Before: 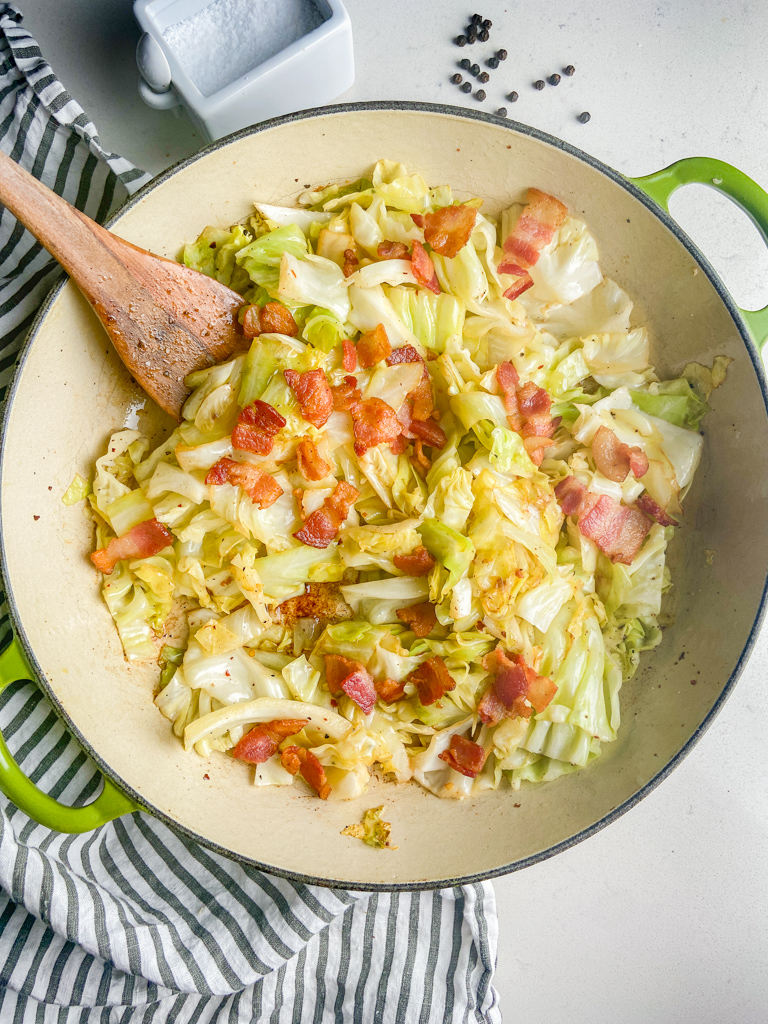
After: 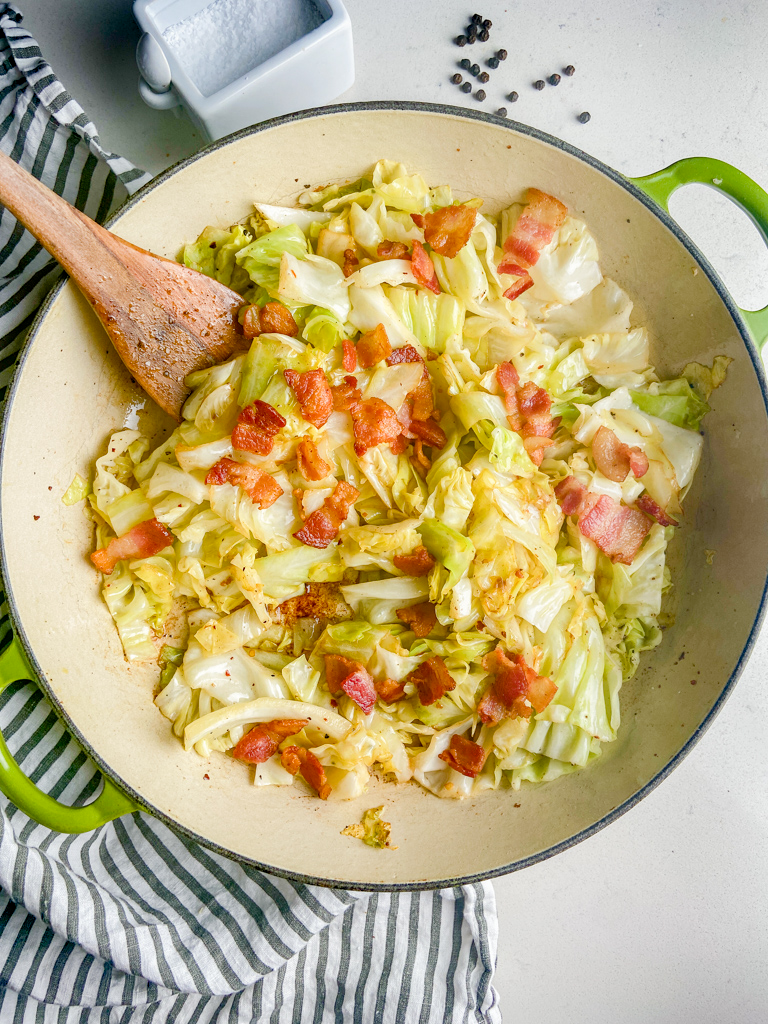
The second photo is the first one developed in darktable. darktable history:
color balance rgb: global offset › luminance -0.494%, perceptual saturation grading › global saturation 20%, perceptual saturation grading › highlights -25.407%, perceptual saturation grading › shadows 24.761%, global vibrance 9.251%
